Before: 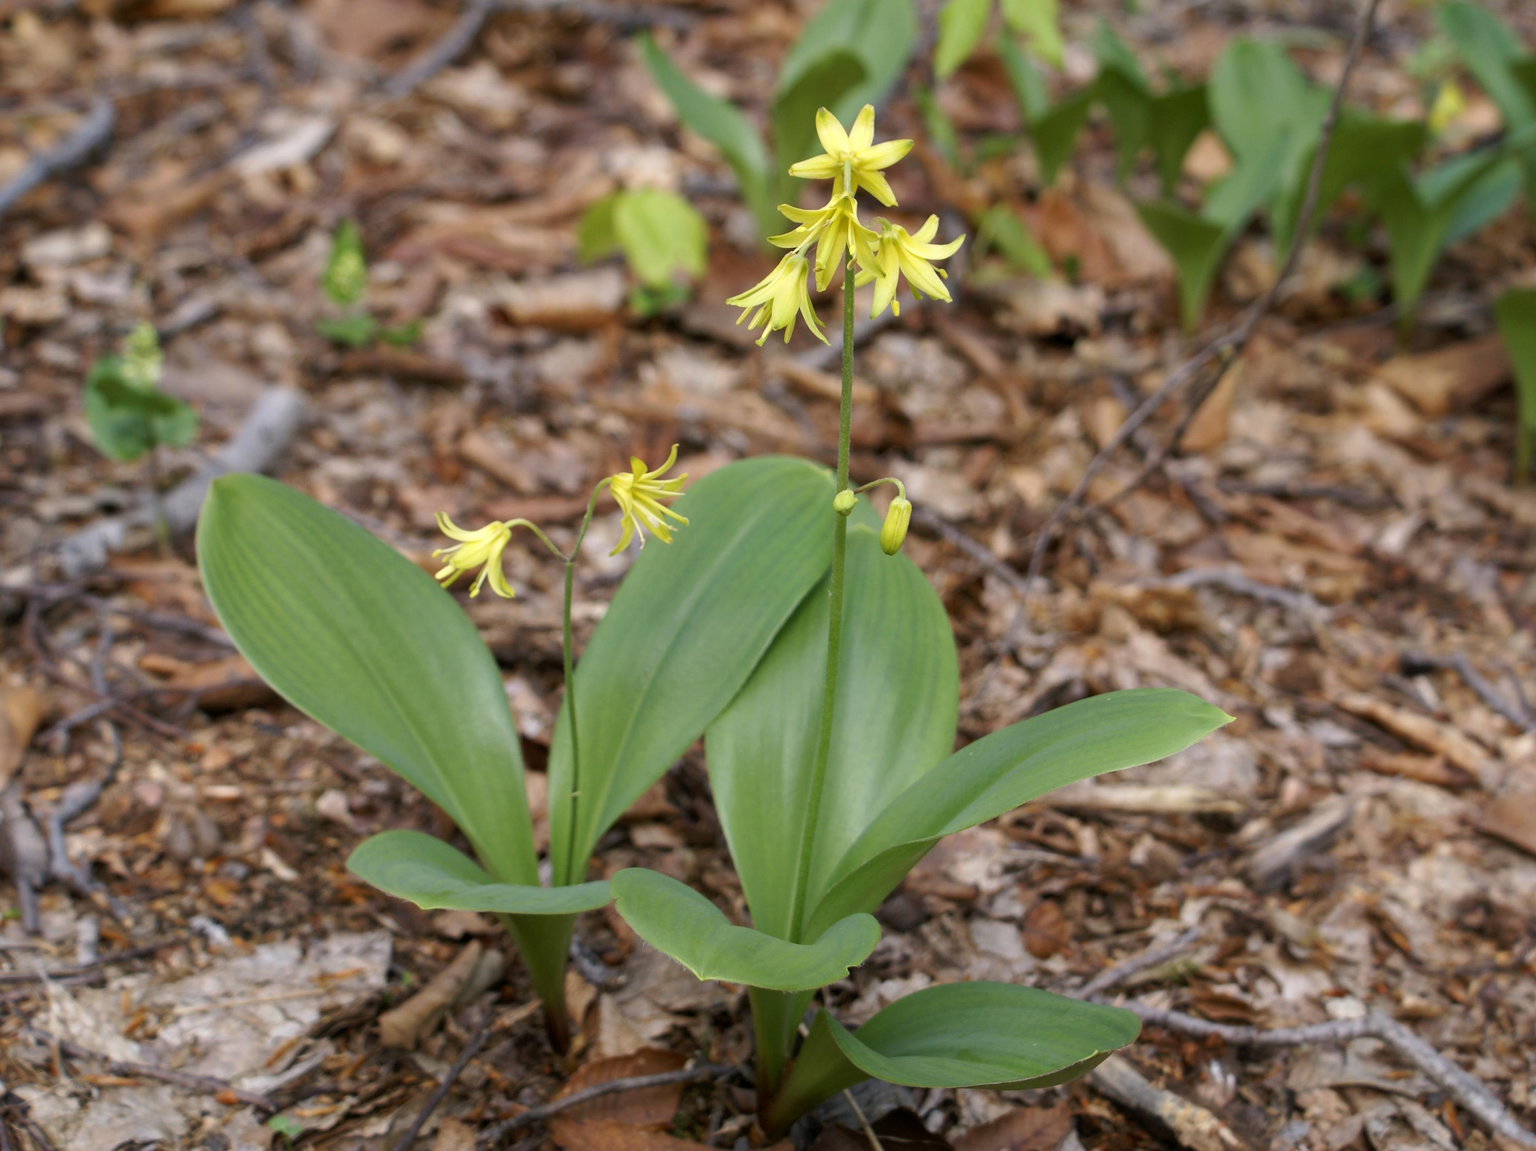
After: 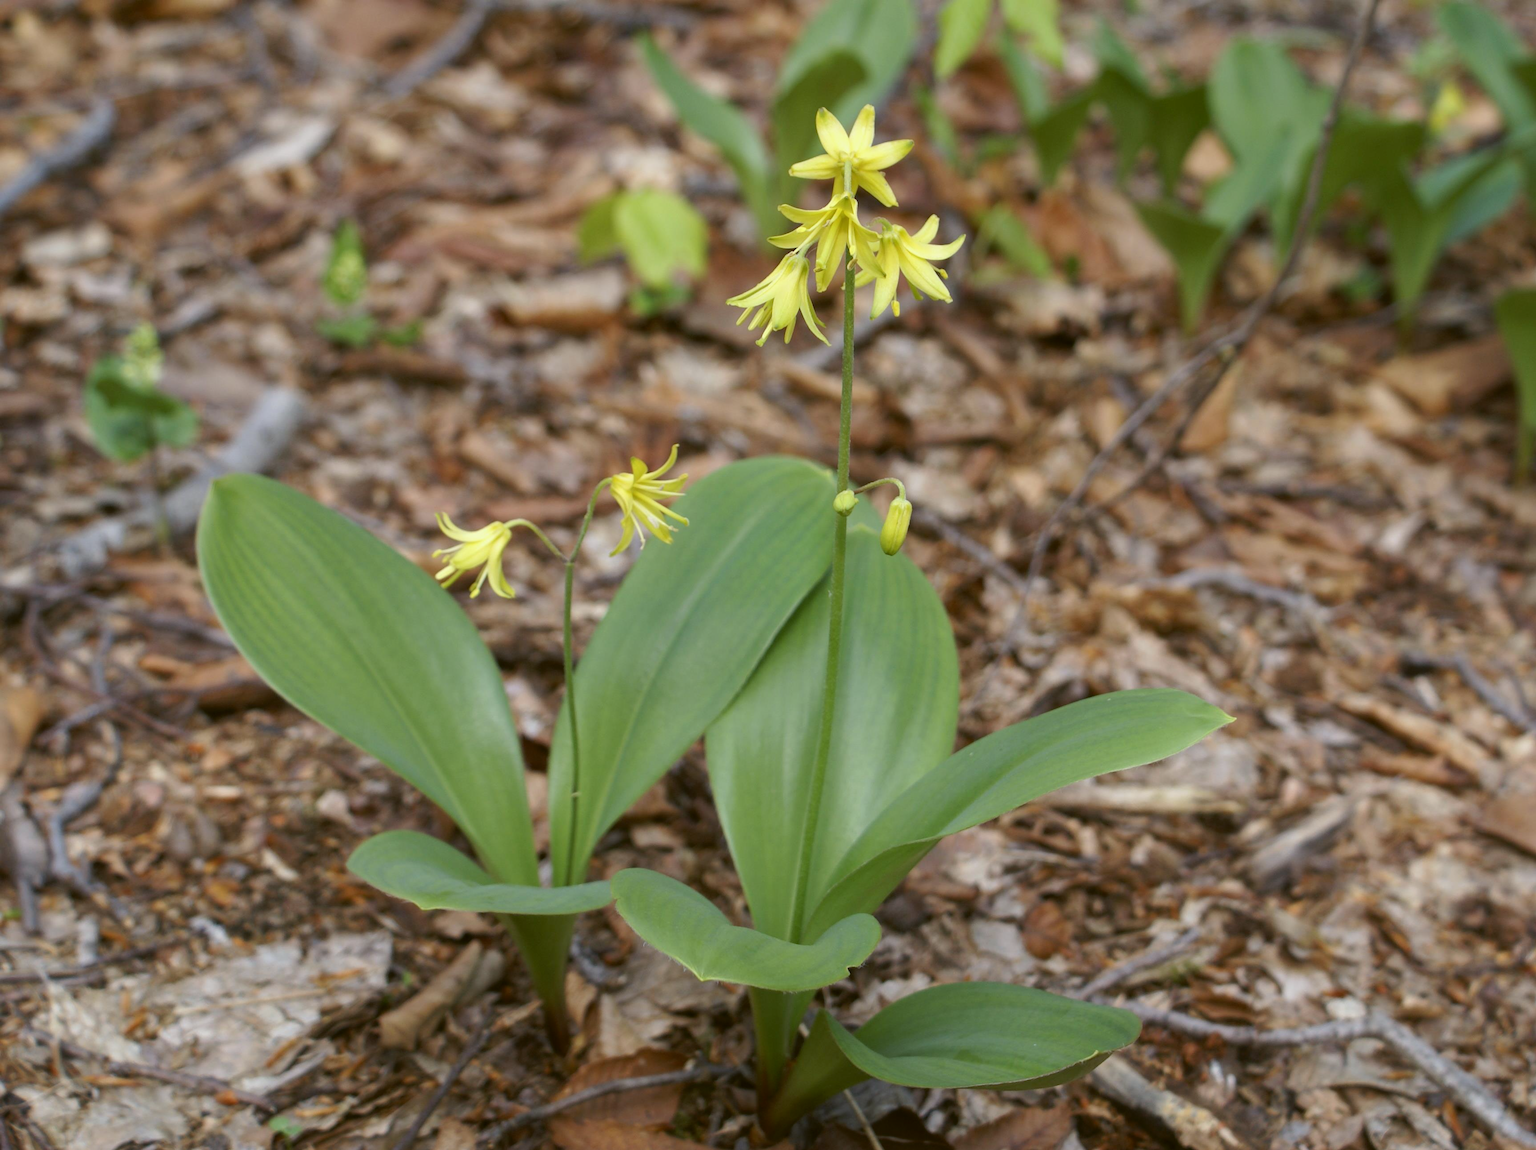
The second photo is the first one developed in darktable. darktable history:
crop: bottom 0.071%
color balance: lift [1.004, 1.002, 1.002, 0.998], gamma [1, 1.007, 1.002, 0.993], gain [1, 0.977, 1.013, 1.023], contrast -3.64%
